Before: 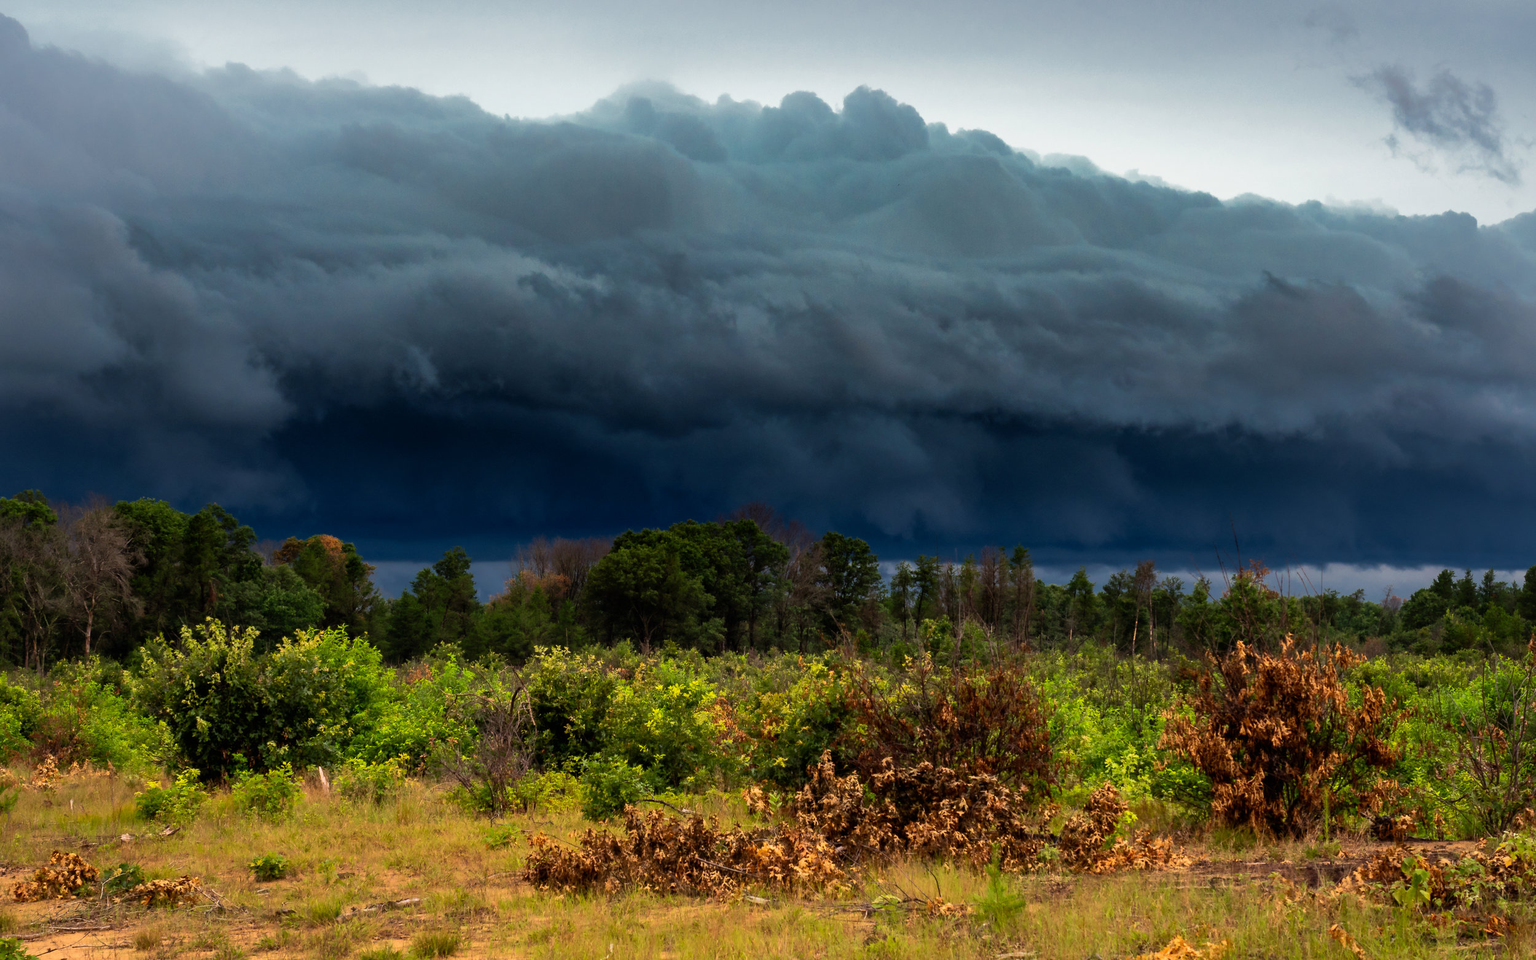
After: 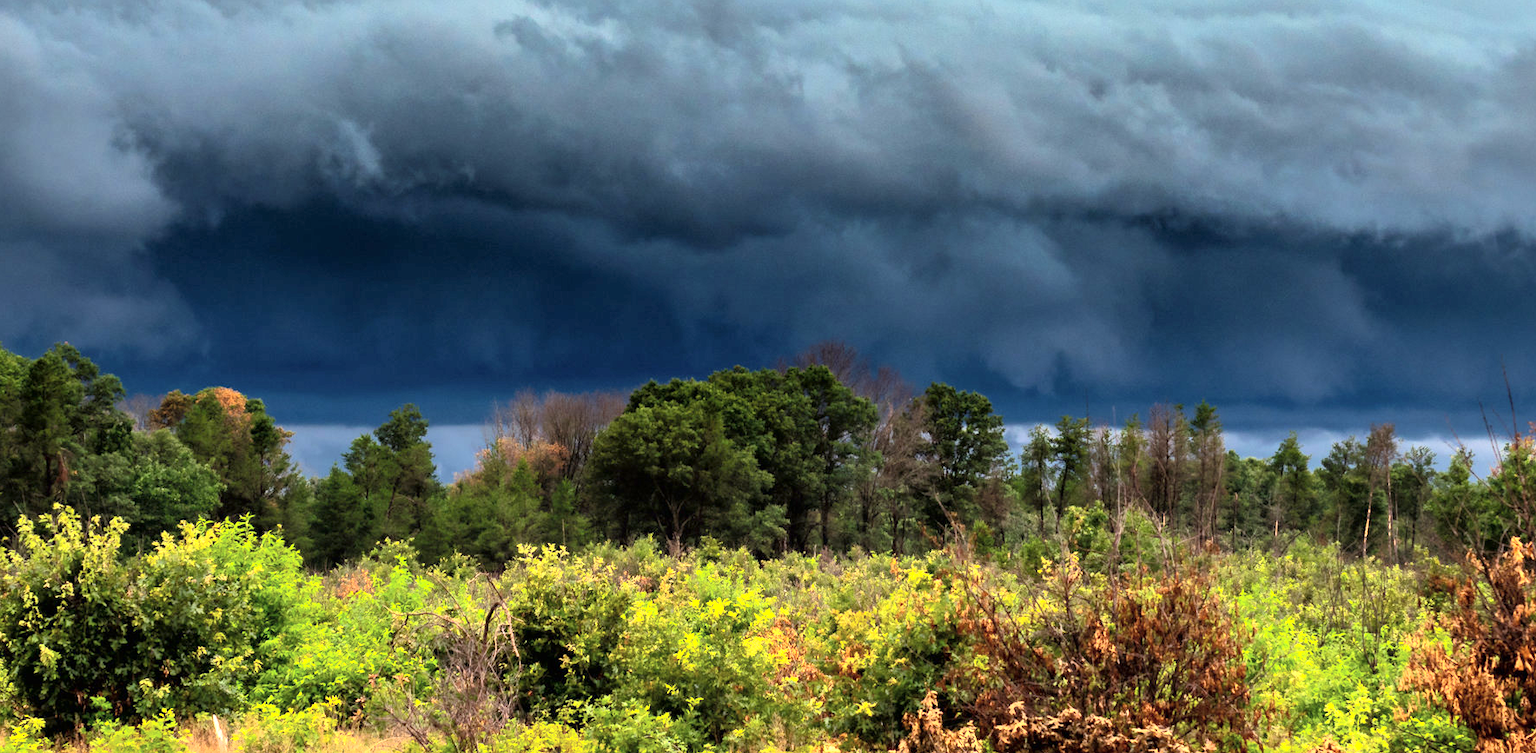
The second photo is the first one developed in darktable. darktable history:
tone curve: curves: ch0 [(0, 0) (0.004, 0.001) (0.133, 0.16) (0.325, 0.399) (0.475, 0.588) (0.832, 0.903) (1, 1)], color space Lab, independent channels, preserve colors none
crop: left 10.979%, top 27.253%, right 18.29%, bottom 17.216%
exposure: black level correction 0, exposure 1.102 EV, compensate exposure bias true, compensate highlight preservation false
